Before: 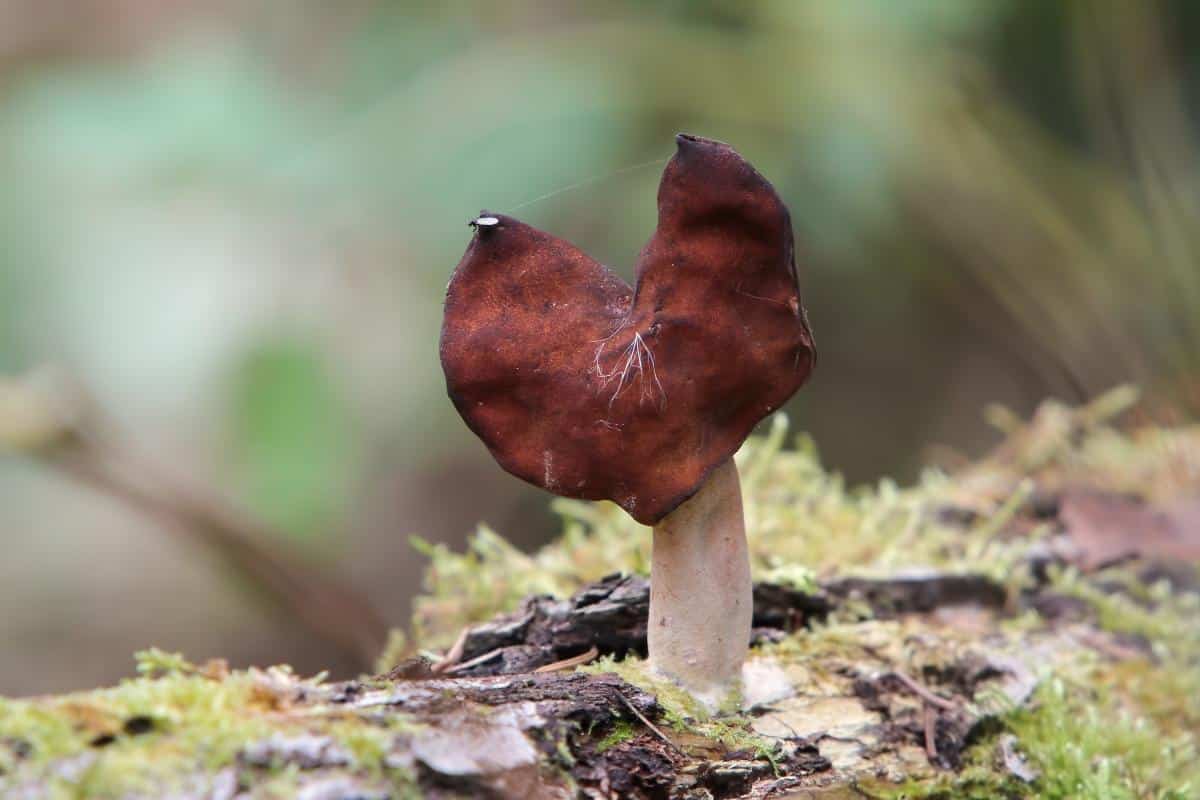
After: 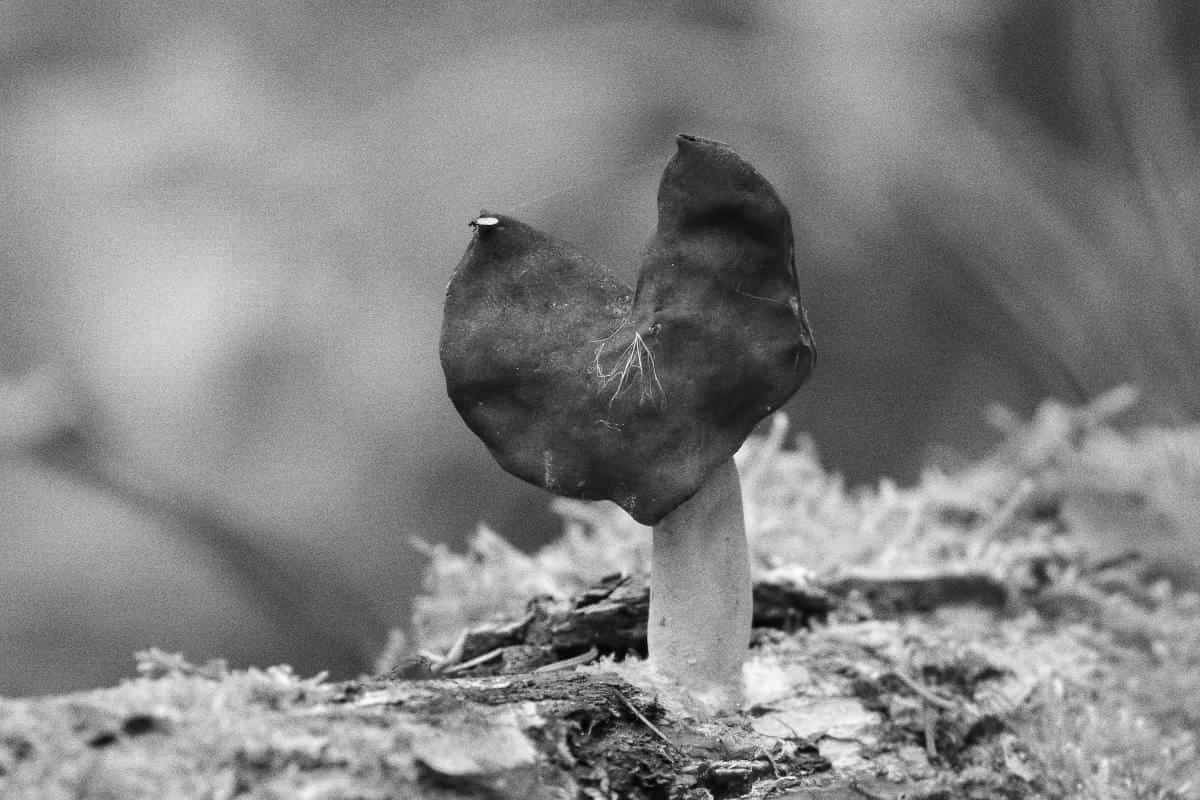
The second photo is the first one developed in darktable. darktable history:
shadows and highlights: shadows 60, highlights -60.23, soften with gaussian
exposure: compensate highlight preservation false
contrast brightness saturation: saturation -1
grain: coarseness 8.68 ISO, strength 31.94%
